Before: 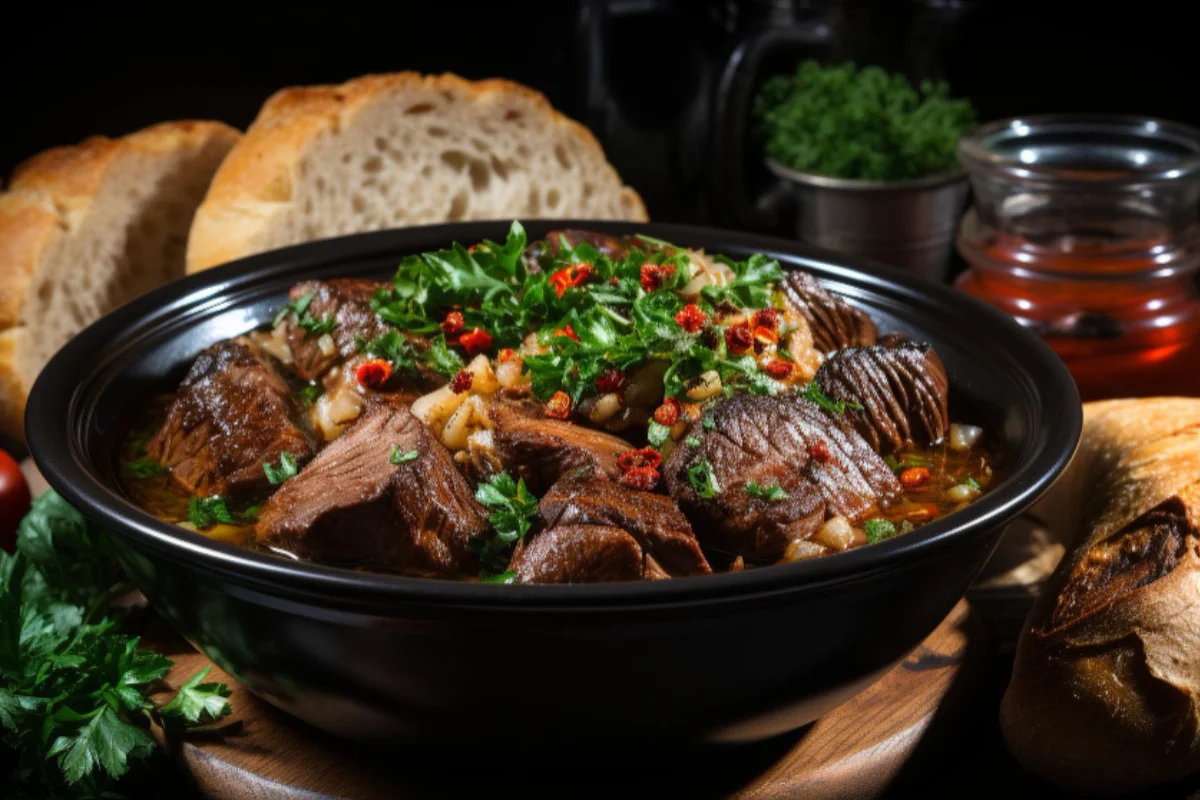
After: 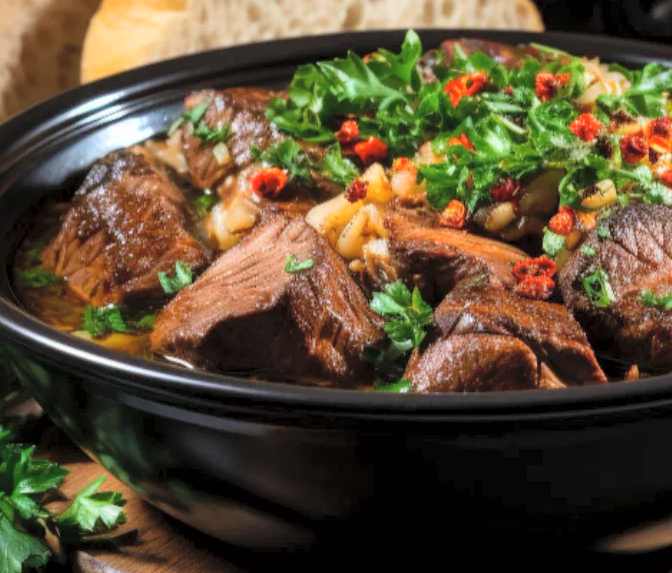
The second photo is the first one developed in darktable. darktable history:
exposure: black level correction 0.001, compensate highlight preservation false
crop: left 8.798%, top 23.968%, right 35.152%, bottom 4.334%
contrast brightness saturation: contrast 0.101, brightness 0.301, saturation 0.138
